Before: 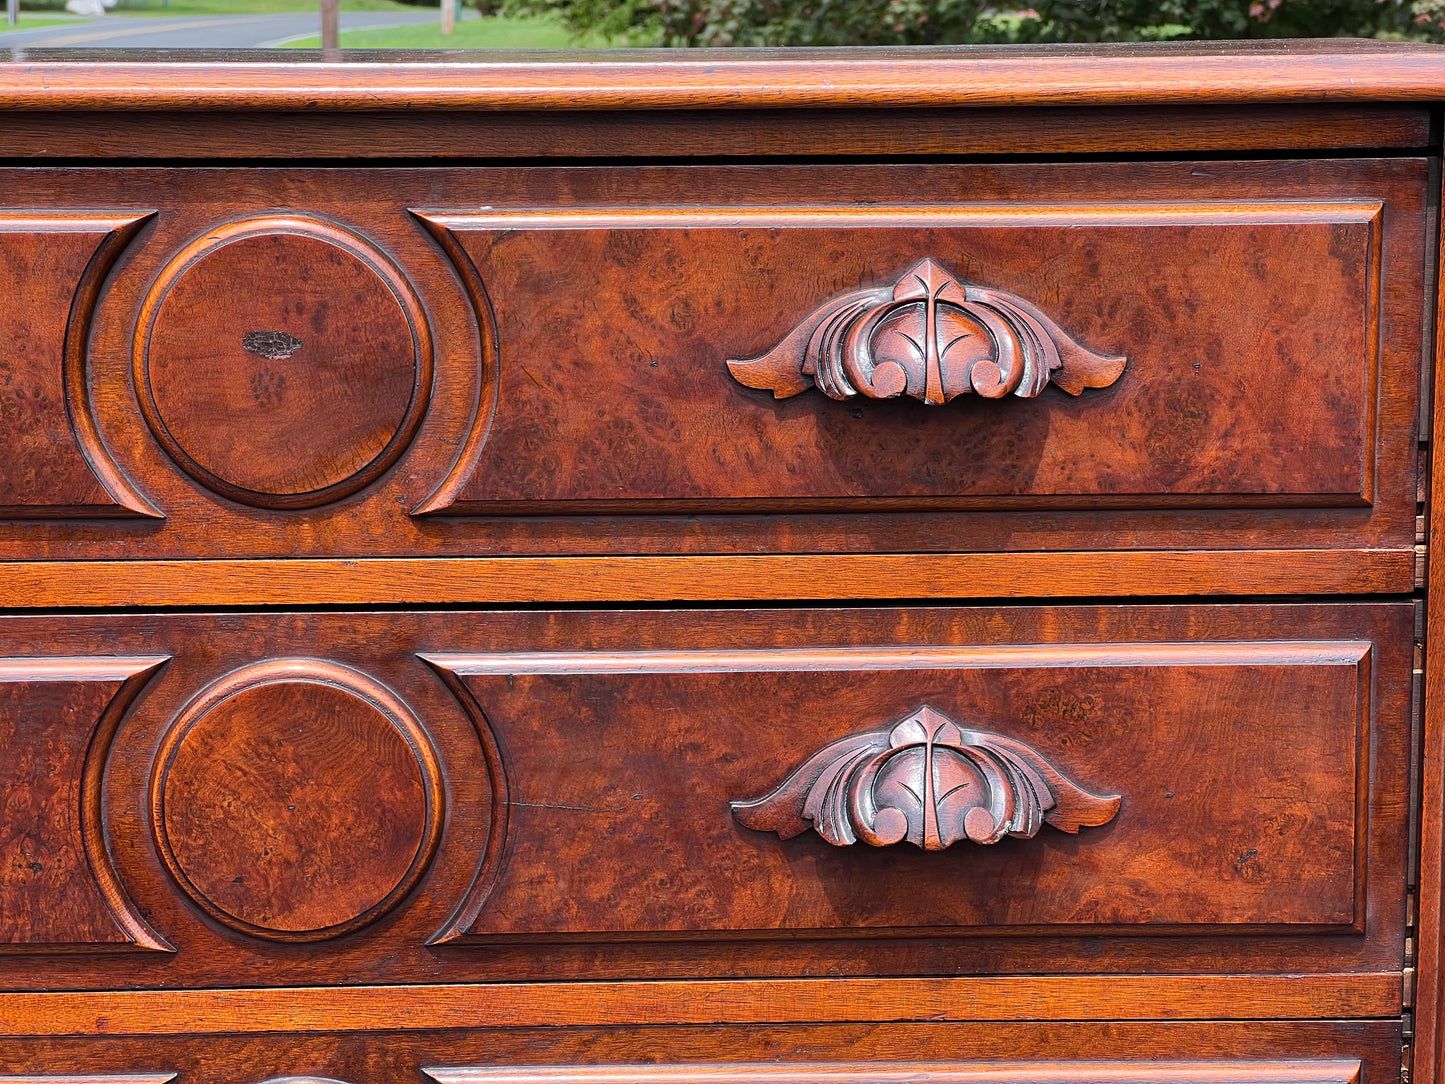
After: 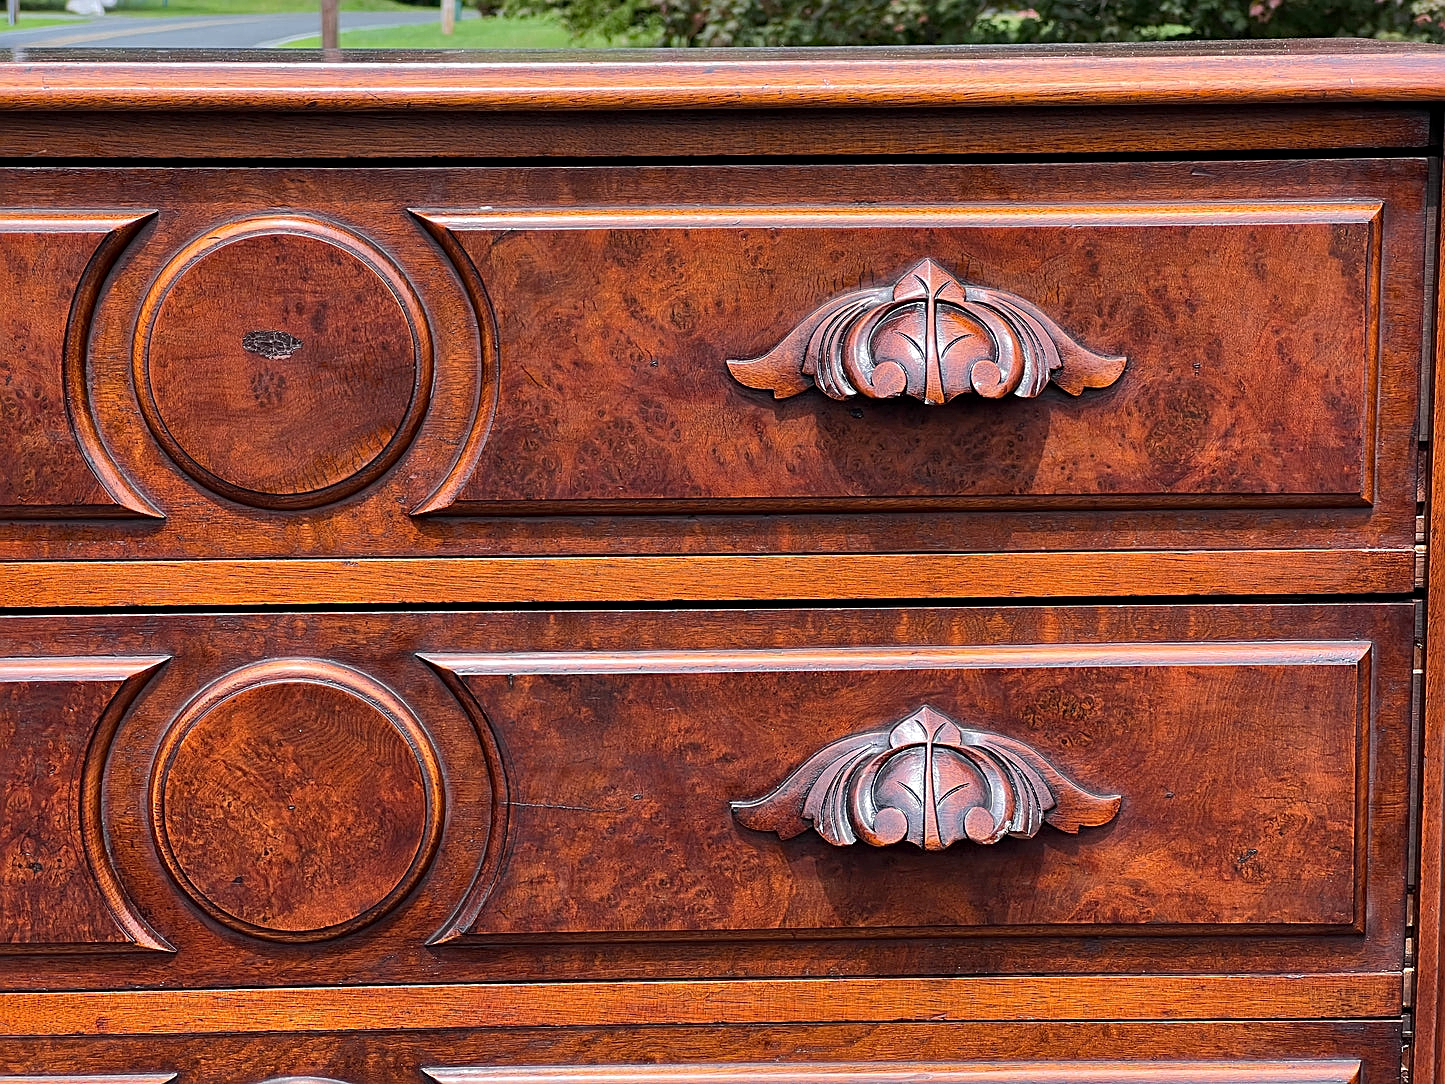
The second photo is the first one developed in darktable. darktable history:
local contrast: mode bilateral grid, contrast 21, coarseness 51, detail 119%, midtone range 0.2
sharpen: on, module defaults
tone equalizer: edges refinement/feathering 500, mask exposure compensation -1.57 EV, preserve details no
haze removal: compatibility mode true, adaptive false
